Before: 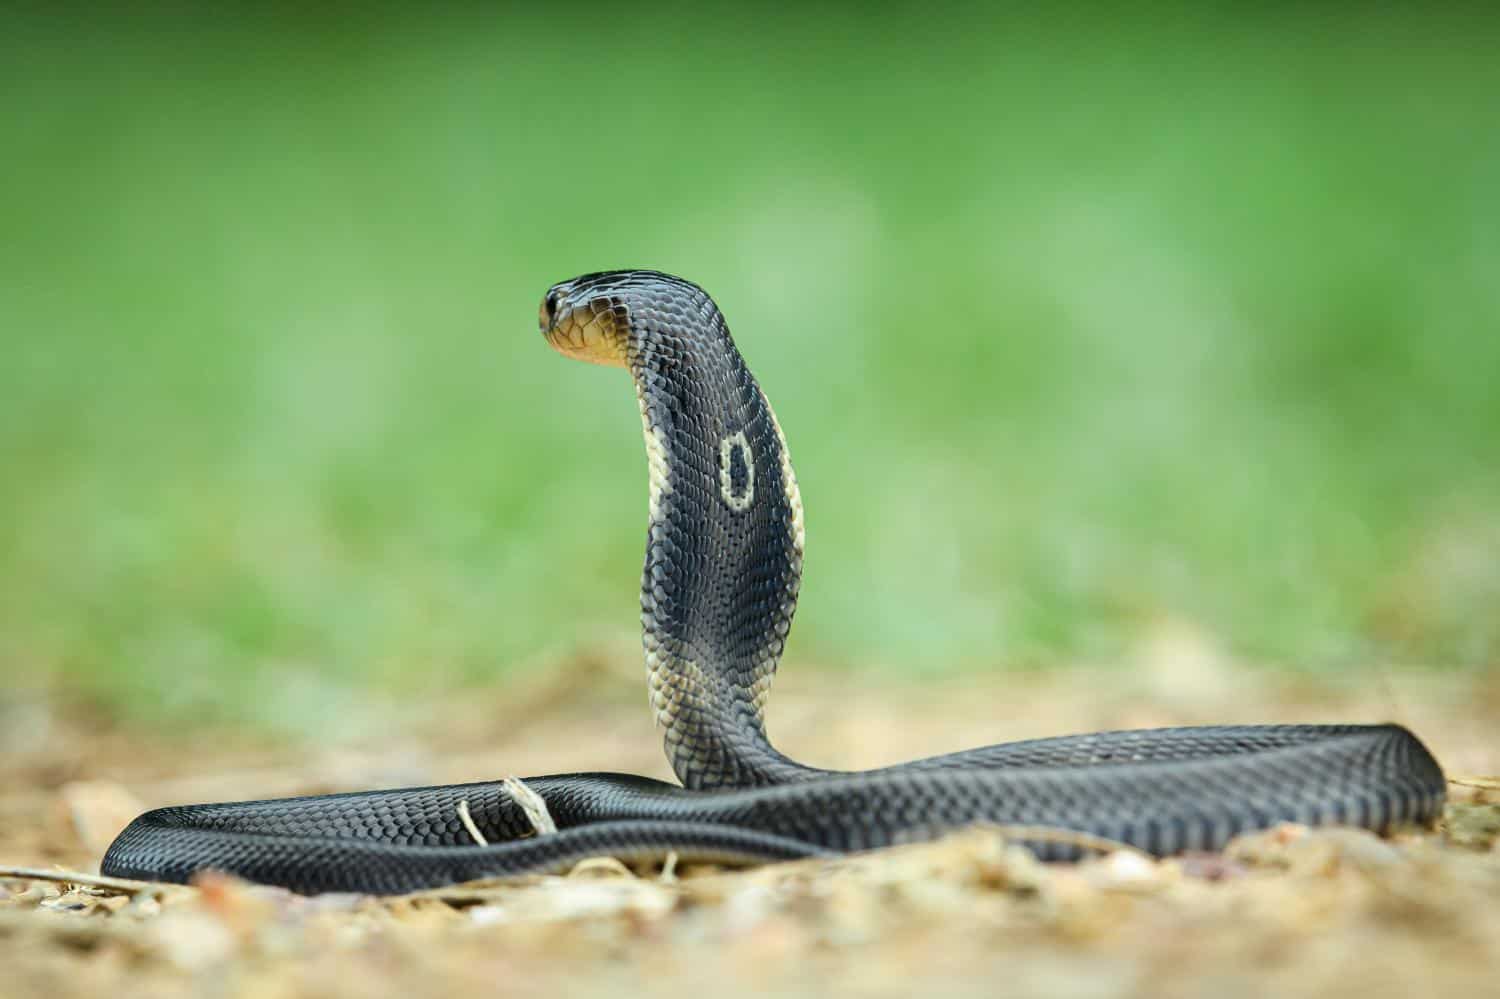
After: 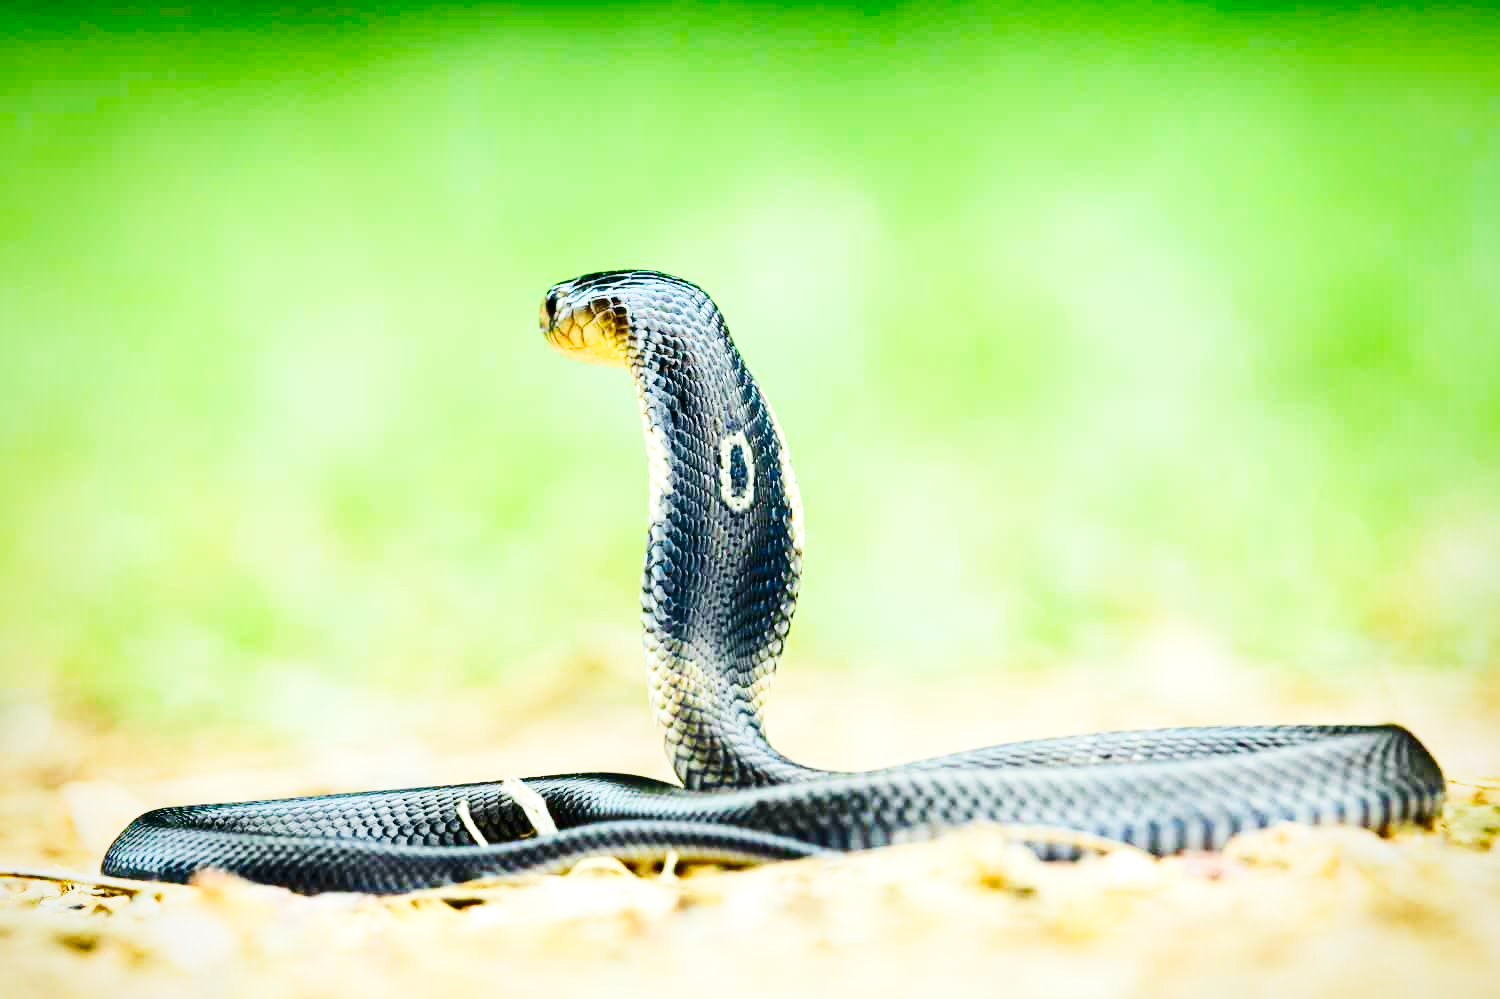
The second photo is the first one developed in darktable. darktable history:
vignetting: brightness -0.233, saturation 0.141
base curve: curves: ch0 [(0, 0.003) (0.001, 0.002) (0.006, 0.004) (0.02, 0.022) (0.048, 0.086) (0.094, 0.234) (0.162, 0.431) (0.258, 0.629) (0.385, 0.8) (0.548, 0.918) (0.751, 0.988) (1, 1)], preserve colors none
contrast brightness saturation: contrast 0.18, saturation 0.3
